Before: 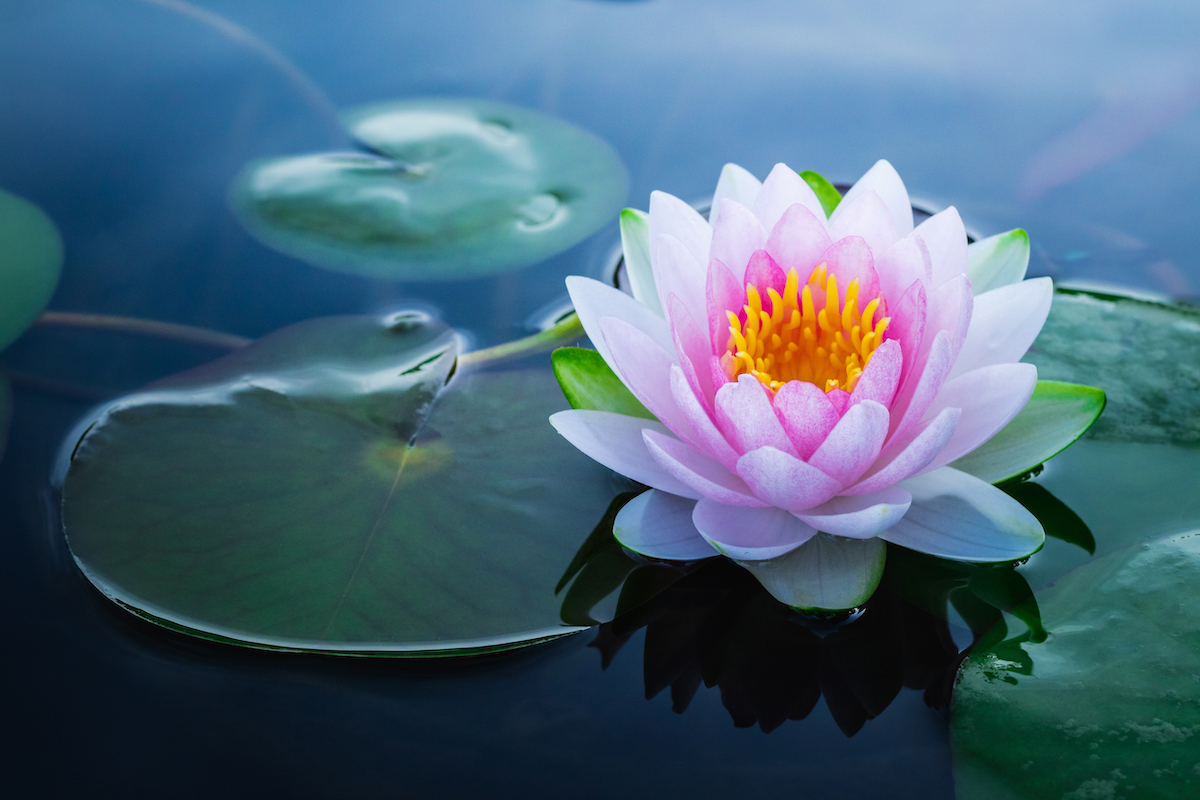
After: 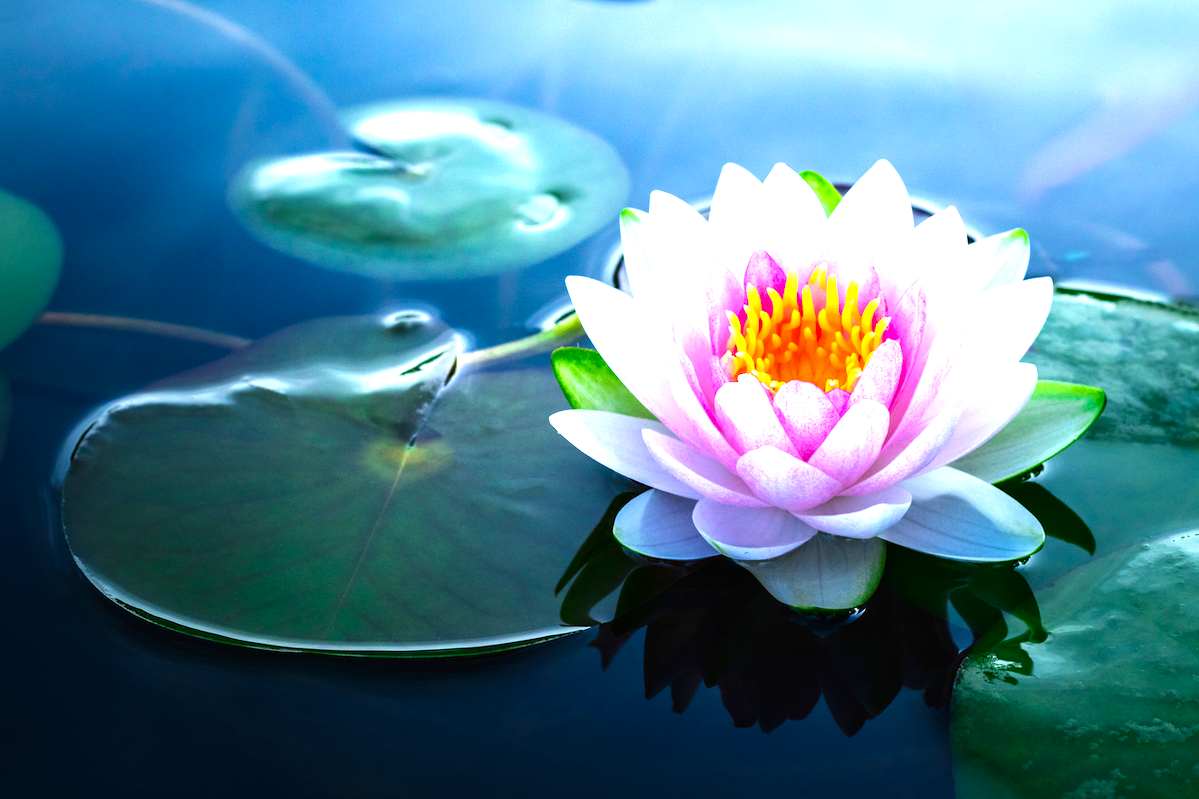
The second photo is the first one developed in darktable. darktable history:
contrast brightness saturation: brightness -0.2, saturation 0.08
exposure: black level correction 0, exposure 1.2 EV, compensate exposure bias true, compensate highlight preservation false
color correction: saturation 0.99
